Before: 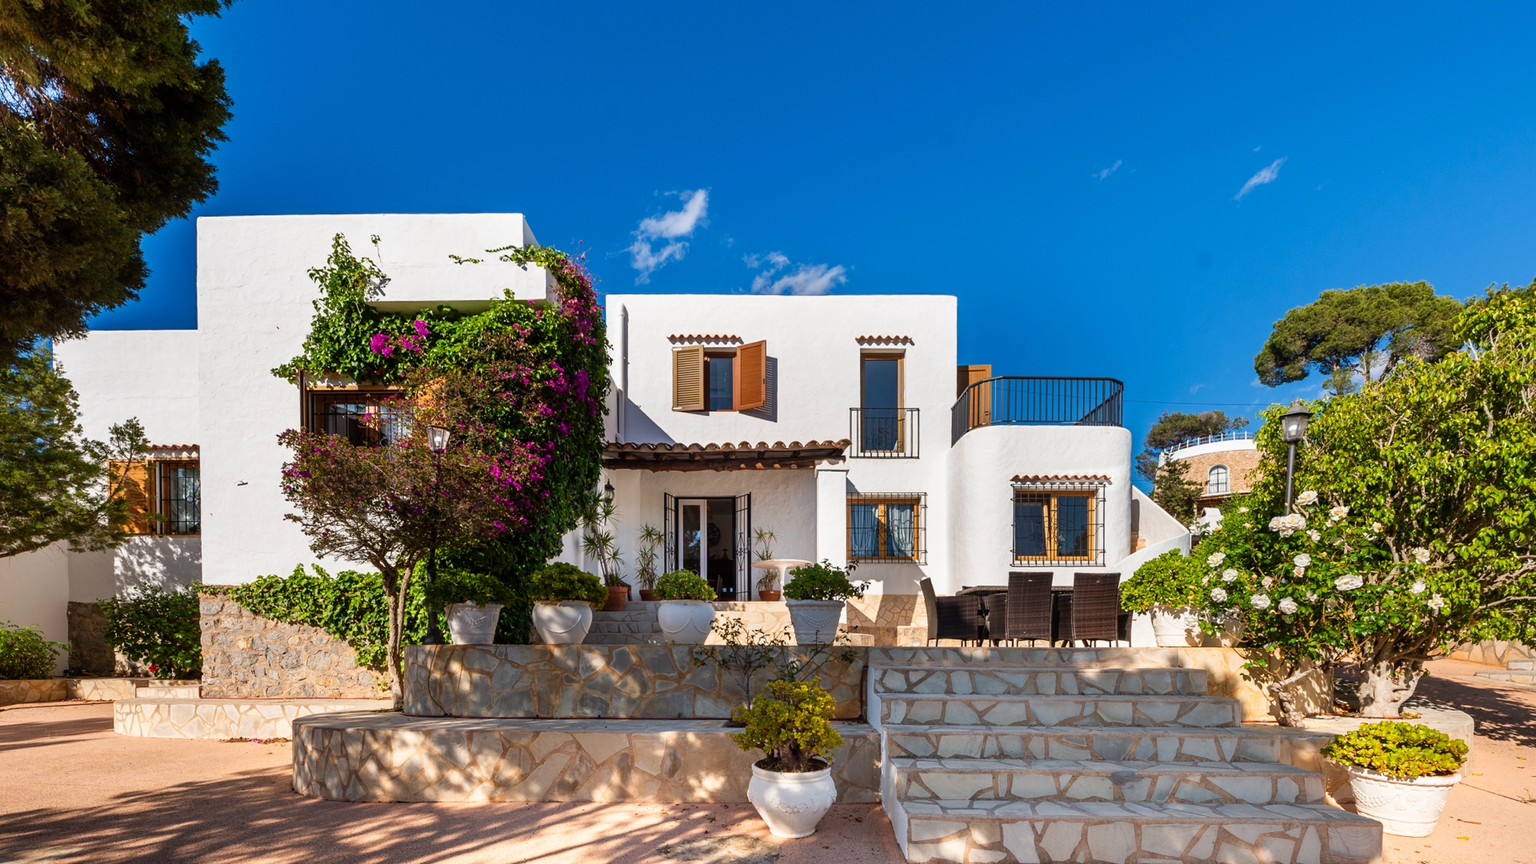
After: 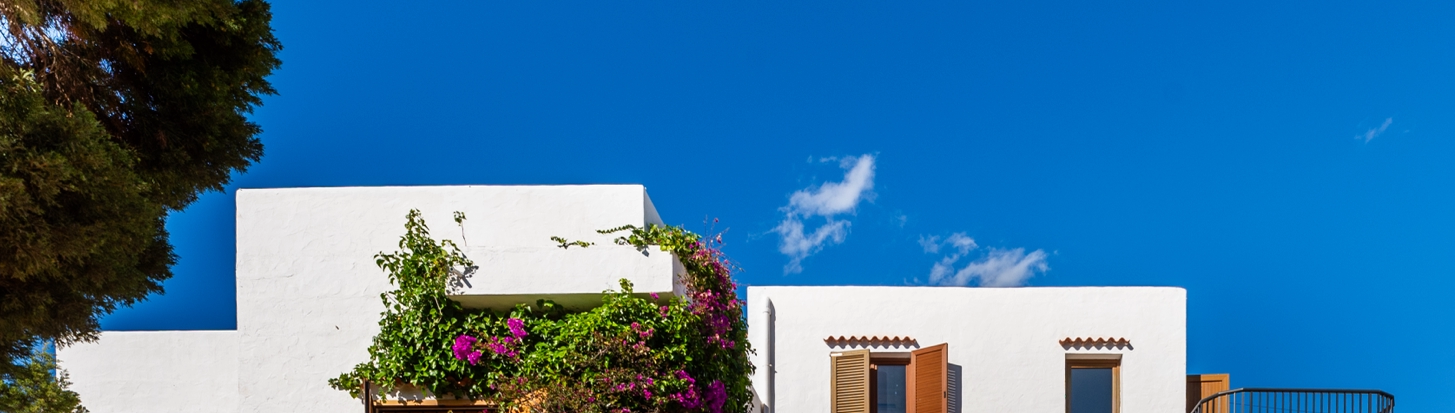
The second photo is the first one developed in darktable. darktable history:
crop: left 0.552%, top 7.64%, right 23.619%, bottom 54.069%
